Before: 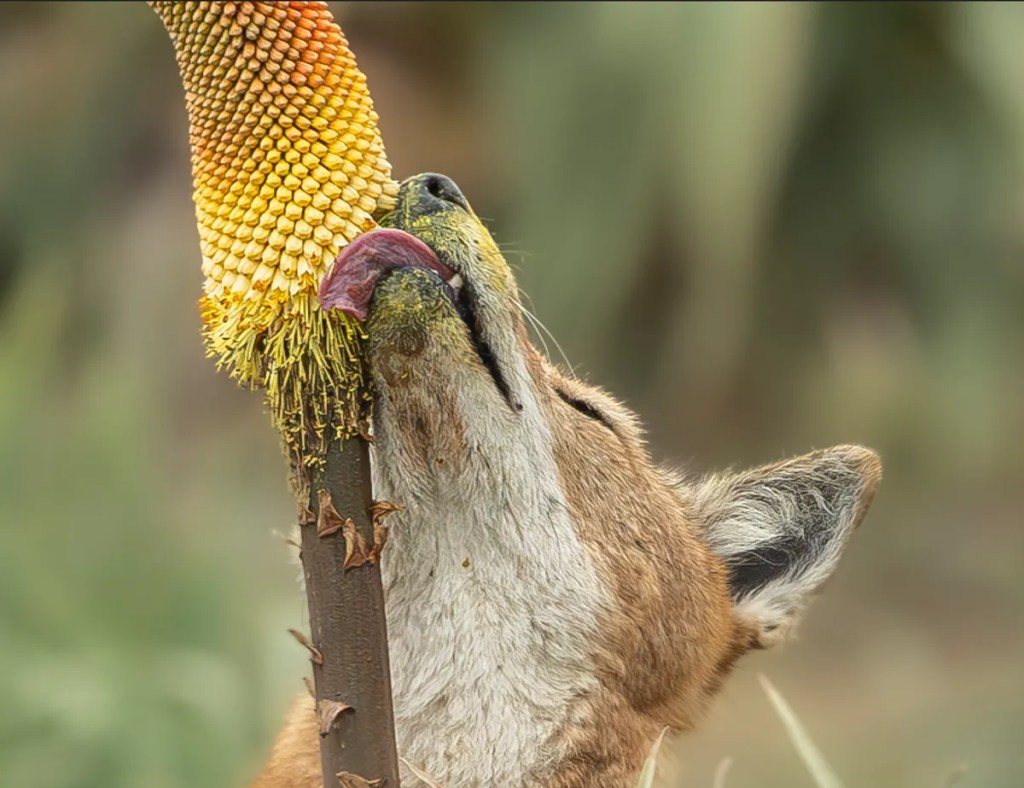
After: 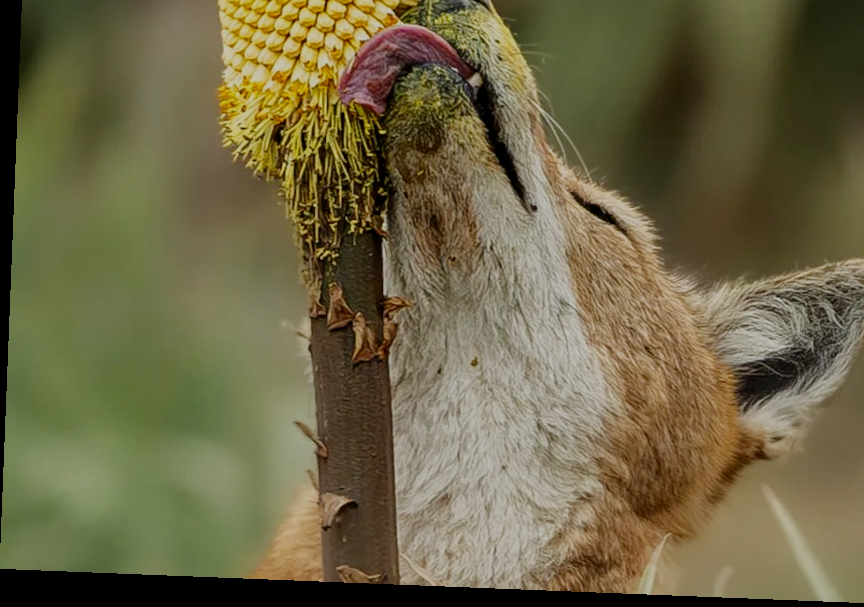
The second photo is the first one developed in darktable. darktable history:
rotate and perspective: rotation 2.27°, automatic cropping off
crop: top 26.531%, right 17.959%
filmic rgb: middle gray luminance 29%, black relative exposure -10.3 EV, white relative exposure 5.5 EV, threshold 6 EV, target black luminance 0%, hardness 3.95, latitude 2.04%, contrast 1.132, highlights saturation mix 5%, shadows ↔ highlights balance 15.11%, add noise in highlights 0, preserve chrominance no, color science v3 (2019), use custom middle-gray values true, iterations of high-quality reconstruction 0, contrast in highlights soft, enable highlight reconstruction true
